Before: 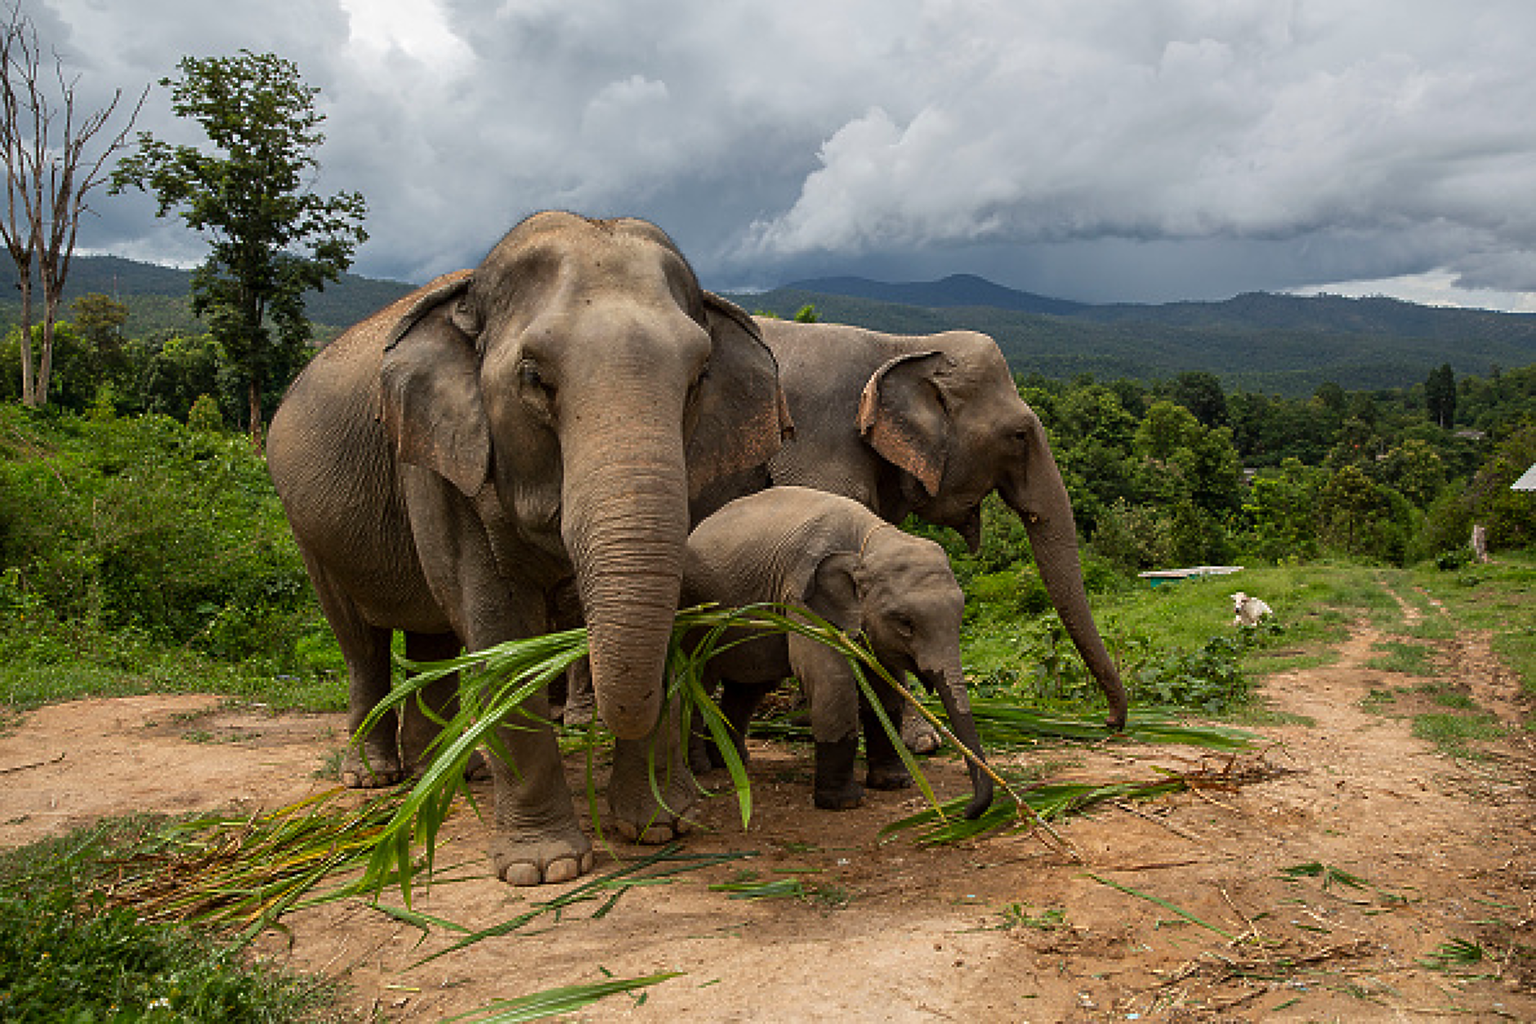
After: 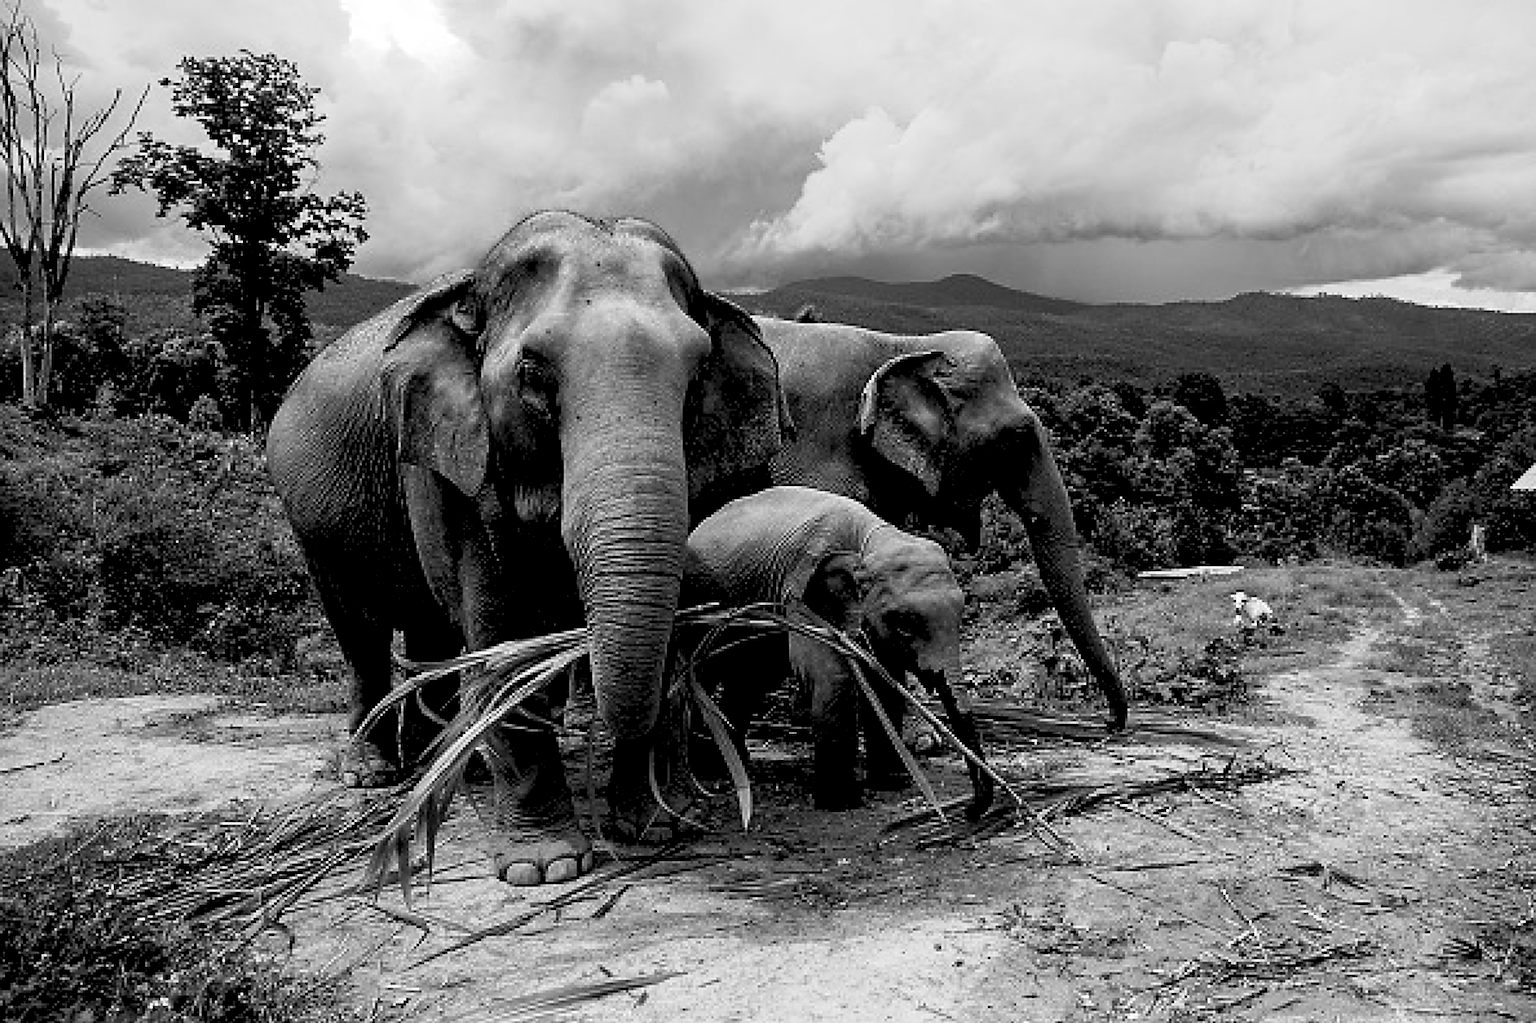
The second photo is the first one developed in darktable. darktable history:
tone curve: curves: ch0 [(0, 0) (0.003, 0.045) (0.011, 0.051) (0.025, 0.057) (0.044, 0.074) (0.069, 0.096) (0.1, 0.125) (0.136, 0.16) (0.177, 0.201) (0.224, 0.242) (0.277, 0.299) (0.335, 0.362) (0.399, 0.432) (0.468, 0.512) (0.543, 0.601) (0.623, 0.691) (0.709, 0.786) (0.801, 0.876) (0.898, 0.927) (1, 1)], preserve colors none
rgb levels: levels [[0.034, 0.472, 0.904], [0, 0.5, 1], [0, 0.5, 1]]
sharpen: radius 1
contrast brightness saturation: saturation -1
